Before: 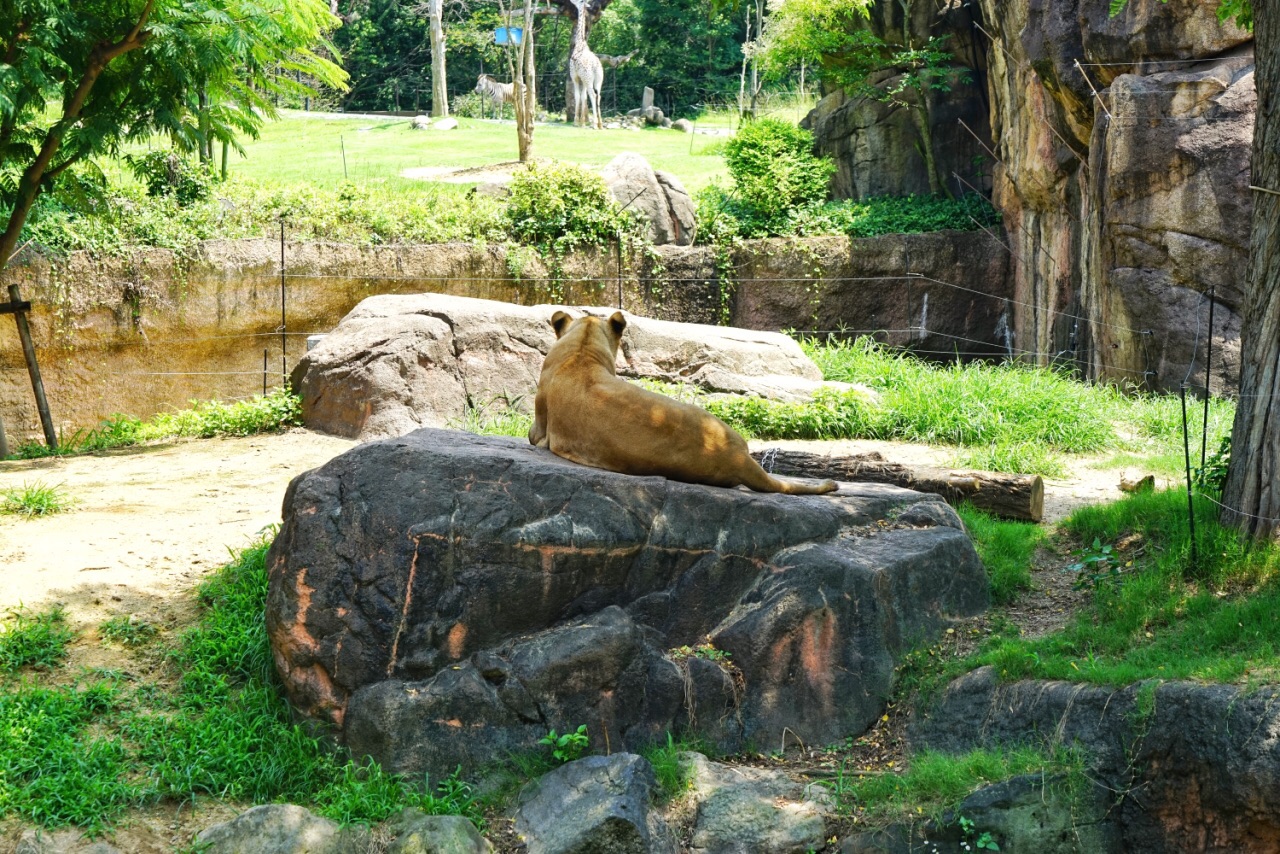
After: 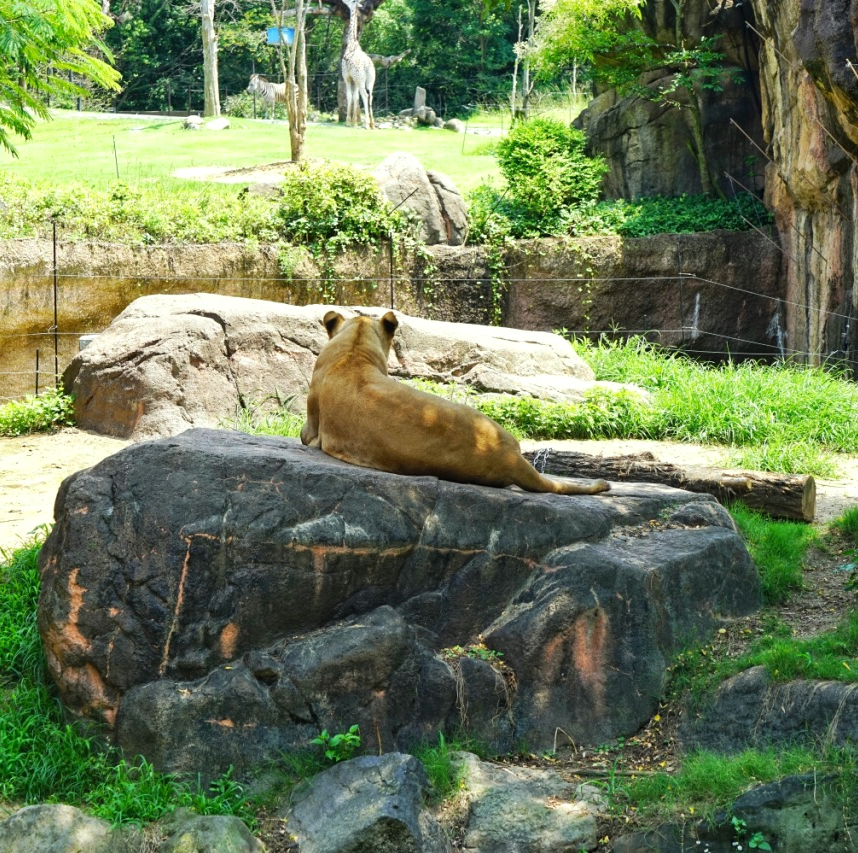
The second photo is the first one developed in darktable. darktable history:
levels: levels [0, 0.492, 0.984]
crop and rotate: left 17.839%, right 15.114%
color correction: highlights a* -2.56, highlights b* 2.31
